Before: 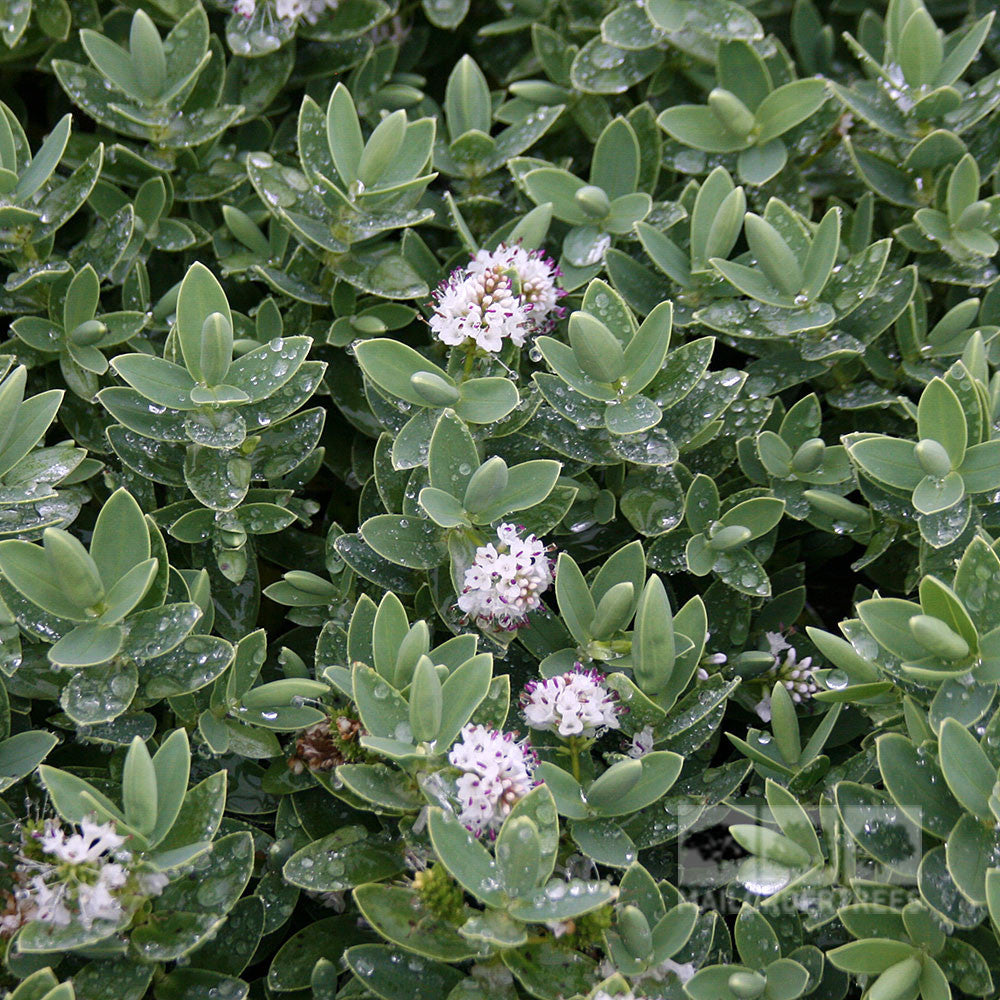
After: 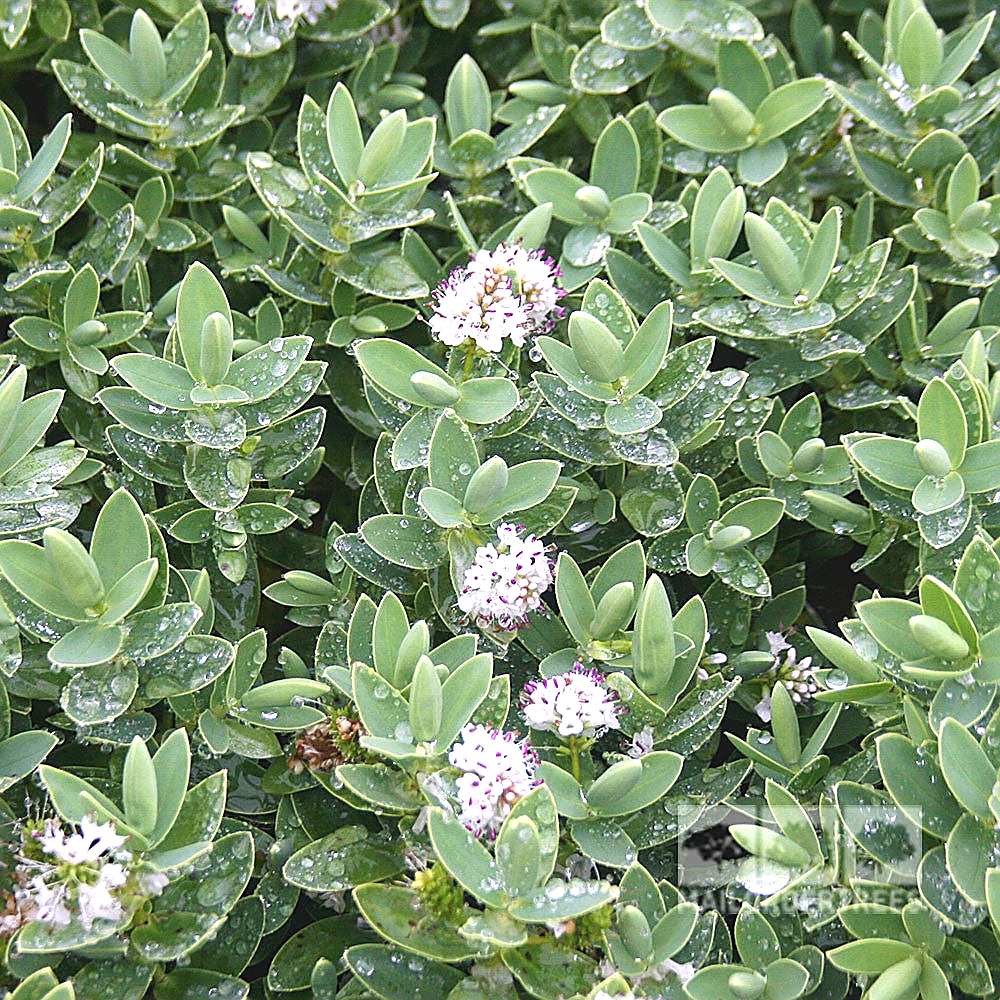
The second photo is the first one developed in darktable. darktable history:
sharpen: radius 1.361, amount 1.268, threshold 0.67
exposure: black level correction 0.001, exposure 1.127 EV, compensate exposure bias true, compensate highlight preservation false
local contrast: highlights 69%, shadows 66%, detail 83%, midtone range 0.325
